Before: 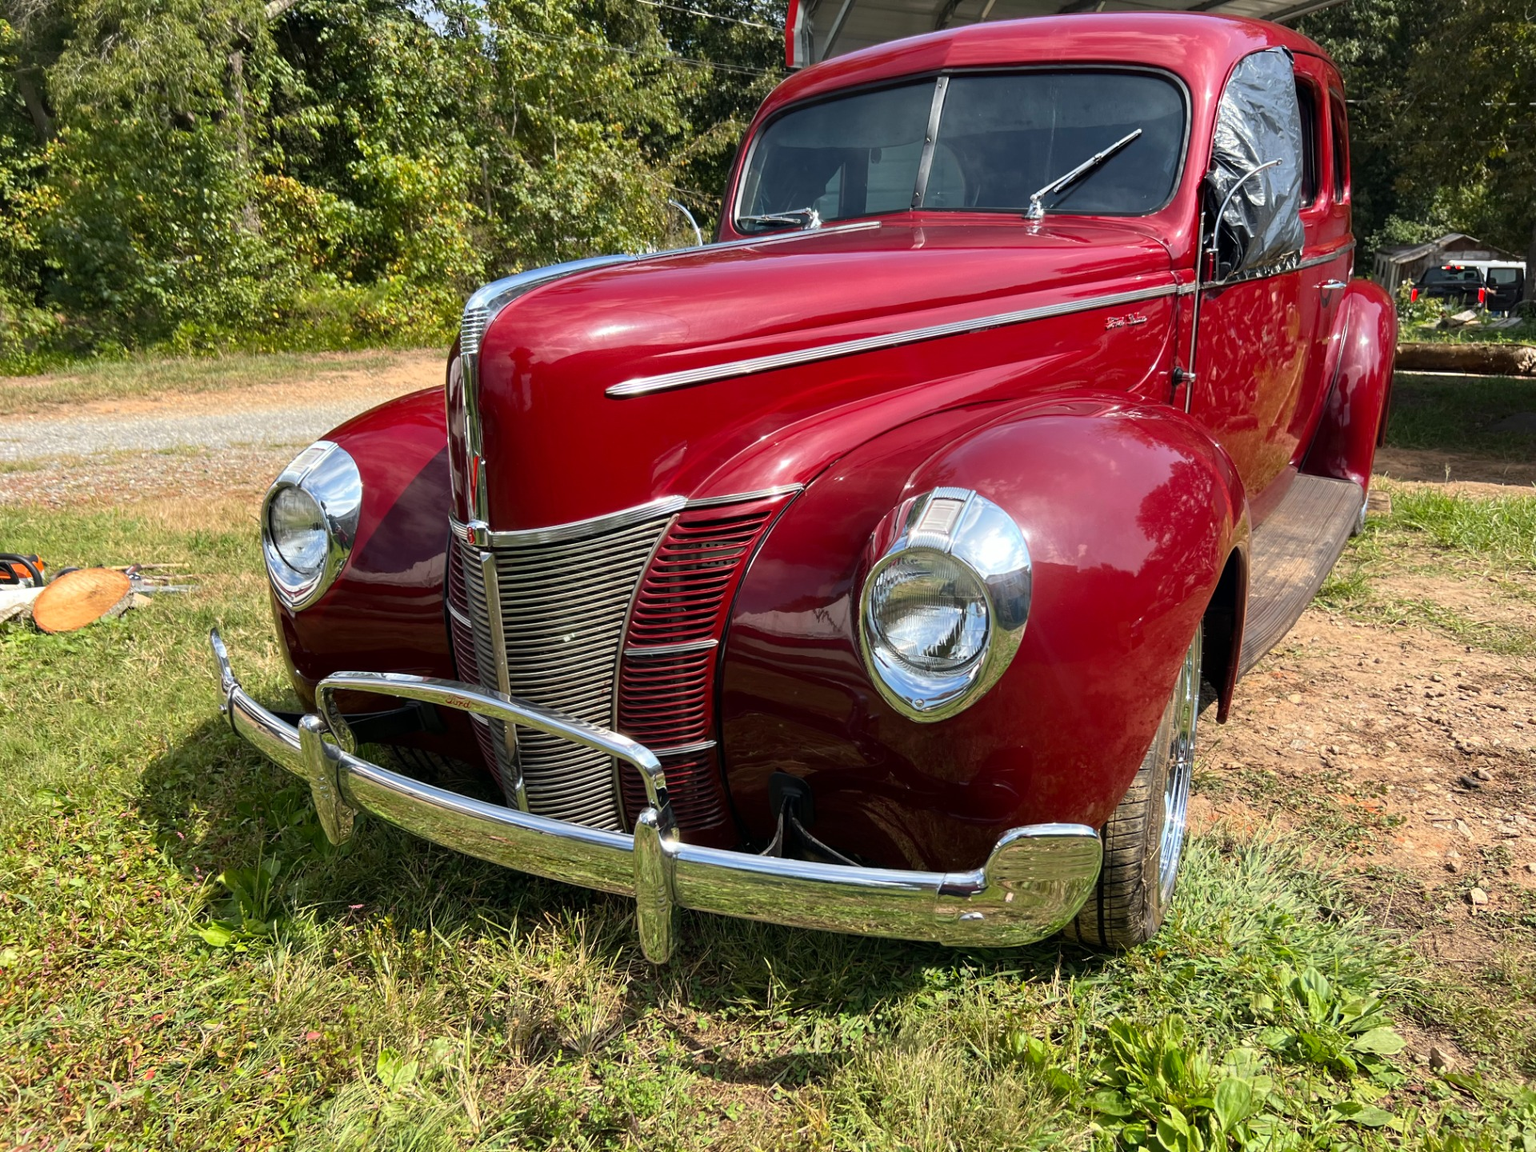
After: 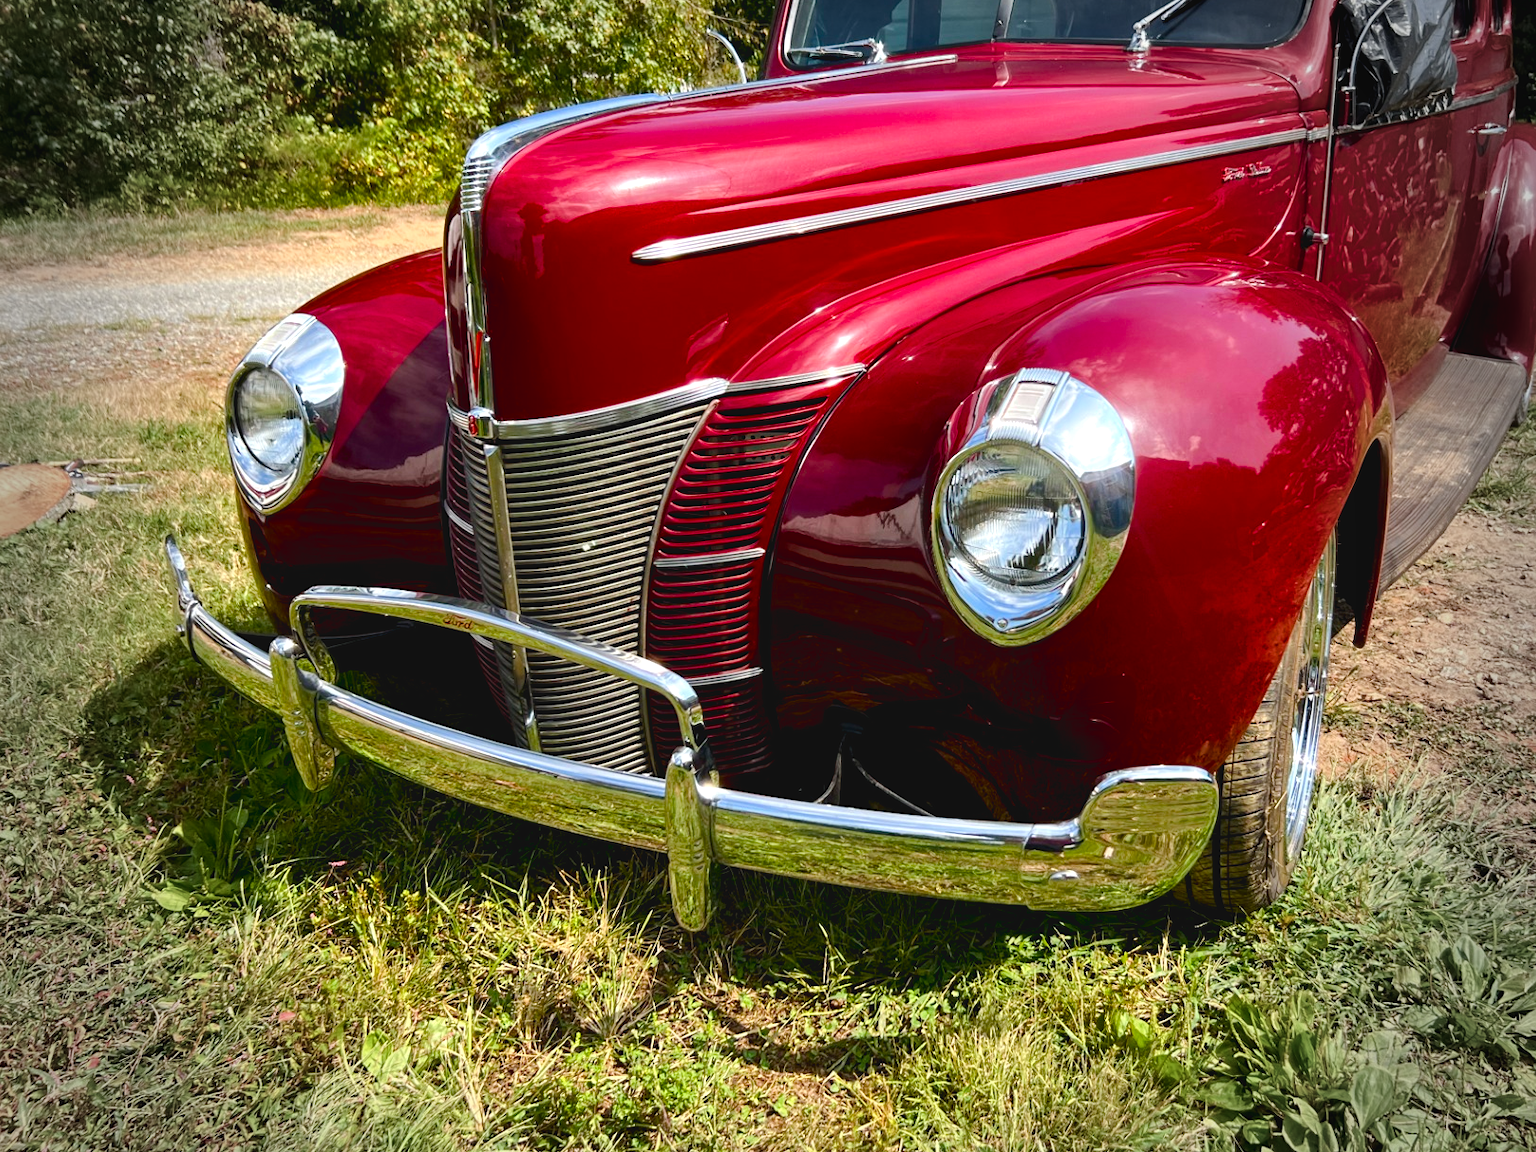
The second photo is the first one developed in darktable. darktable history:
contrast brightness saturation: contrast 0.07
crop and rotate: left 4.62%, top 15.276%, right 10.647%
vignetting: fall-off start 68.91%, fall-off radius 29.7%, width/height ratio 0.987, shape 0.851
exposure: black level correction 0.007, compensate exposure bias true, compensate highlight preservation false
color balance rgb: global offset › luminance 0.727%, perceptual saturation grading › global saturation 44.794%, perceptual saturation grading › highlights -50.507%, perceptual saturation grading › shadows 30.512%, perceptual brilliance grading › highlights 6.614%, perceptual brilliance grading › mid-tones 17.557%, perceptual brilliance grading › shadows -5.353%, global vibrance 9.888%
color calibration: illuminant same as pipeline (D50), adaptation XYZ, x 0.345, y 0.358, temperature 5016.27 K
